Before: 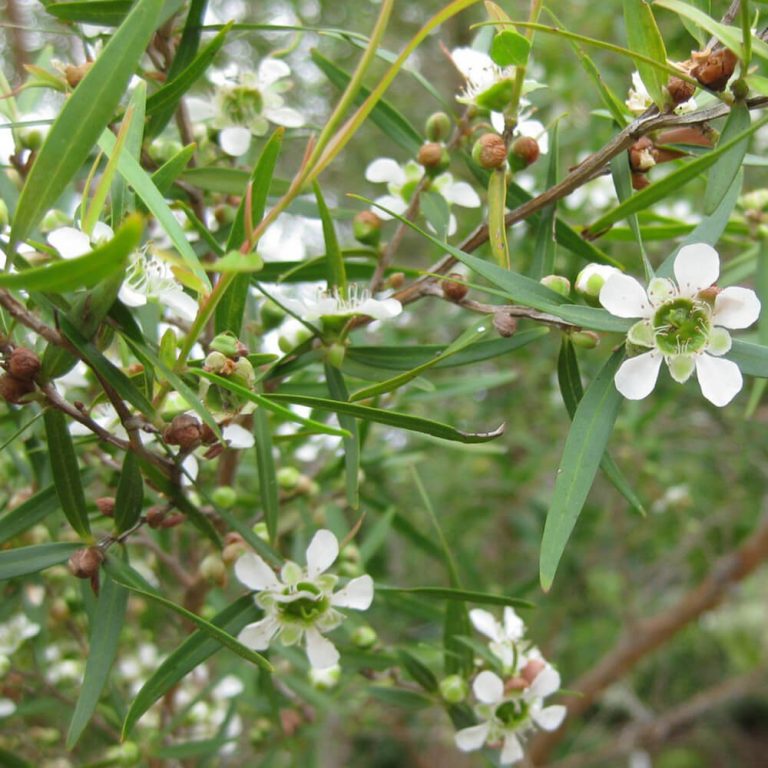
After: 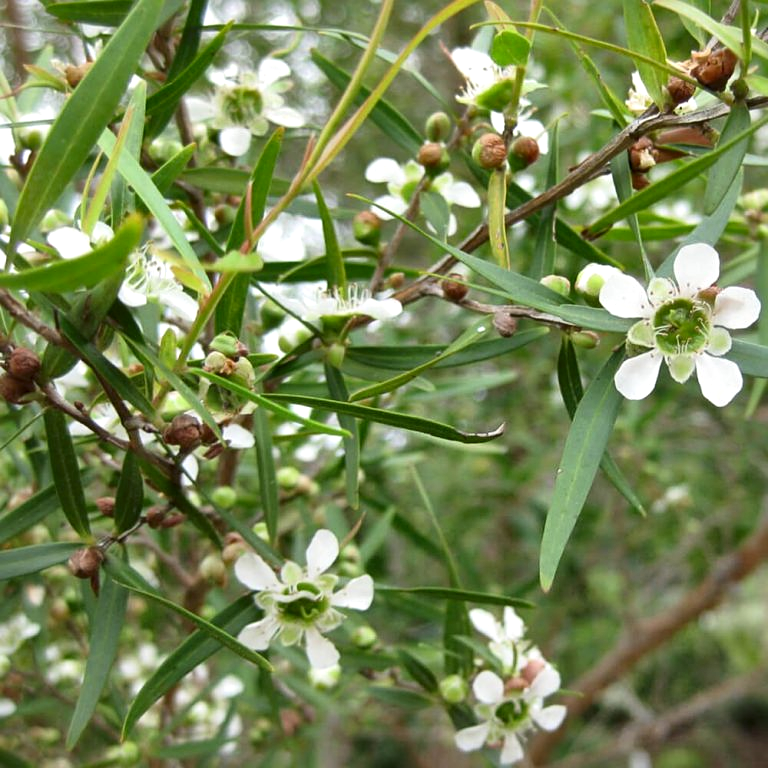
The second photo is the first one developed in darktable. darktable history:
local contrast: mode bilateral grid, contrast 25, coarseness 60, detail 151%, midtone range 0.2
sharpen: amount 0.2
shadows and highlights: soften with gaussian
